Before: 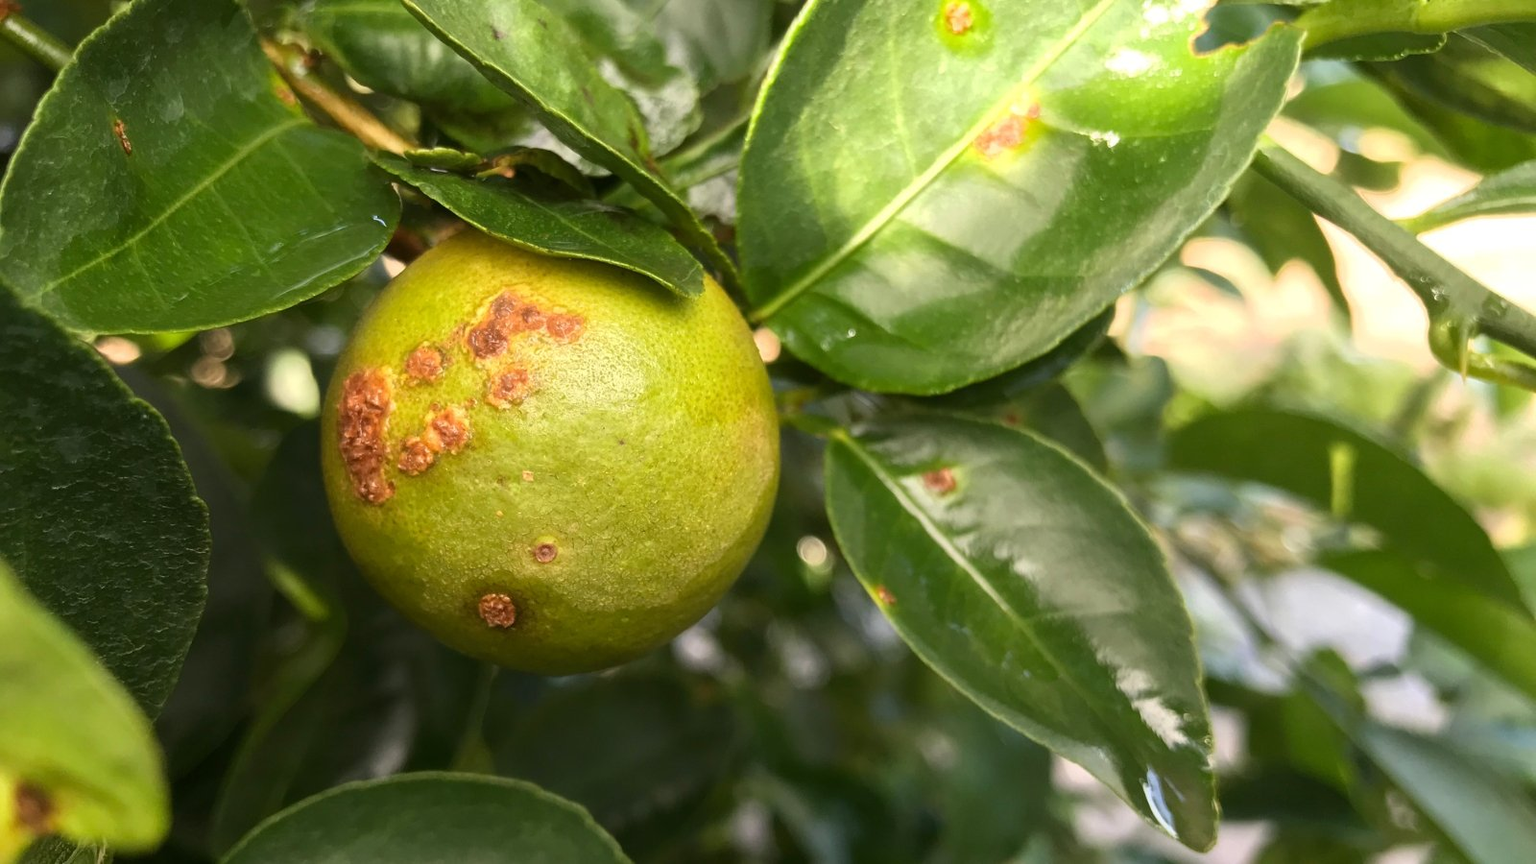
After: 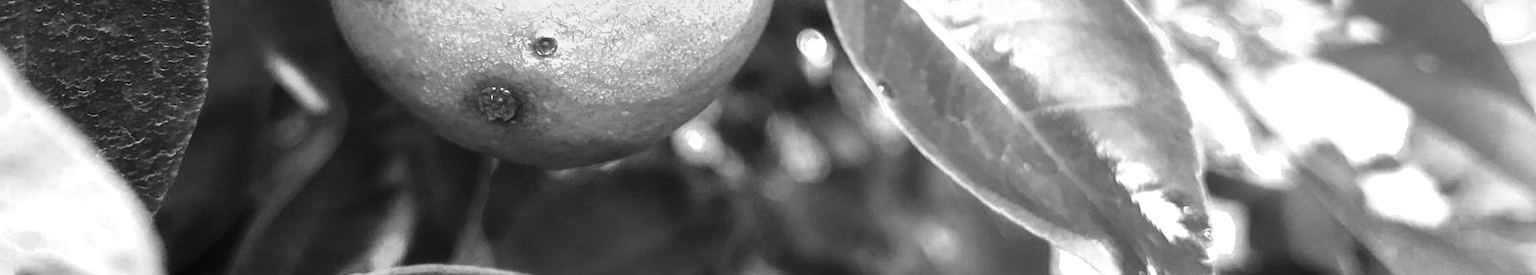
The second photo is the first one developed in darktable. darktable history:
color zones: curves: ch0 [(0.002, 0.589) (0.107, 0.484) (0.146, 0.249) (0.217, 0.352) (0.309, 0.525) (0.39, 0.404) (0.455, 0.169) (0.597, 0.055) (0.724, 0.212) (0.775, 0.691) (0.869, 0.571) (1, 0.587)]; ch1 [(0, 0) (0.143, 0) (0.286, 0) (0.429, 0) (0.571, 0) (0.714, 0) (0.857, 0)], mix 38.8%
crop and rotate: top 58.678%, bottom 9.352%
tone equalizer: -8 EV -1.07 EV, -7 EV -1.03 EV, -6 EV -0.844 EV, -5 EV -0.586 EV, -3 EV 0.593 EV, -2 EV 0.857 EV, -1 EV 0.986 EV, +0 EV 1.07 EV
velvia: on, module defaults
shadows and highlights: radius 112.23, shadows 50.95, white point adjustment 9.15, highlights -3.1, soften with gaussian
